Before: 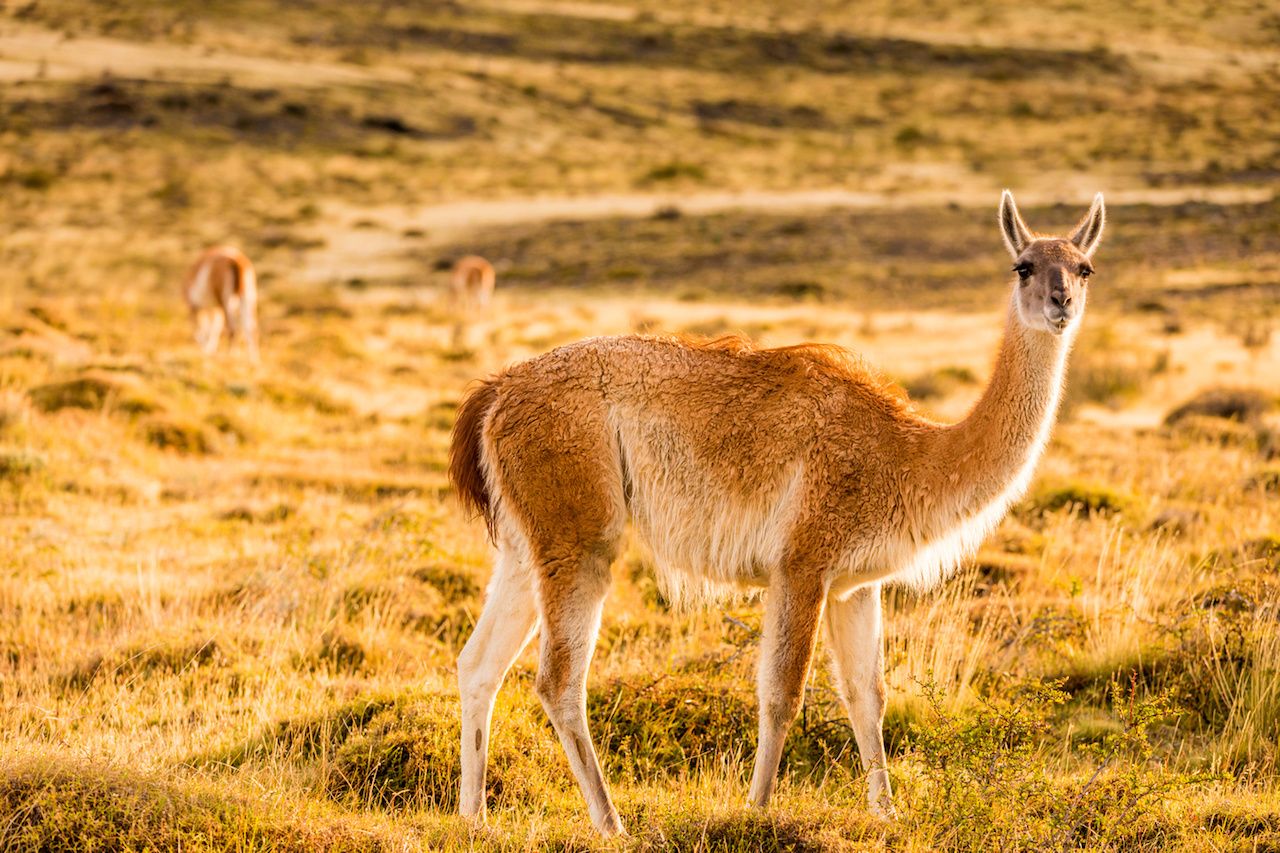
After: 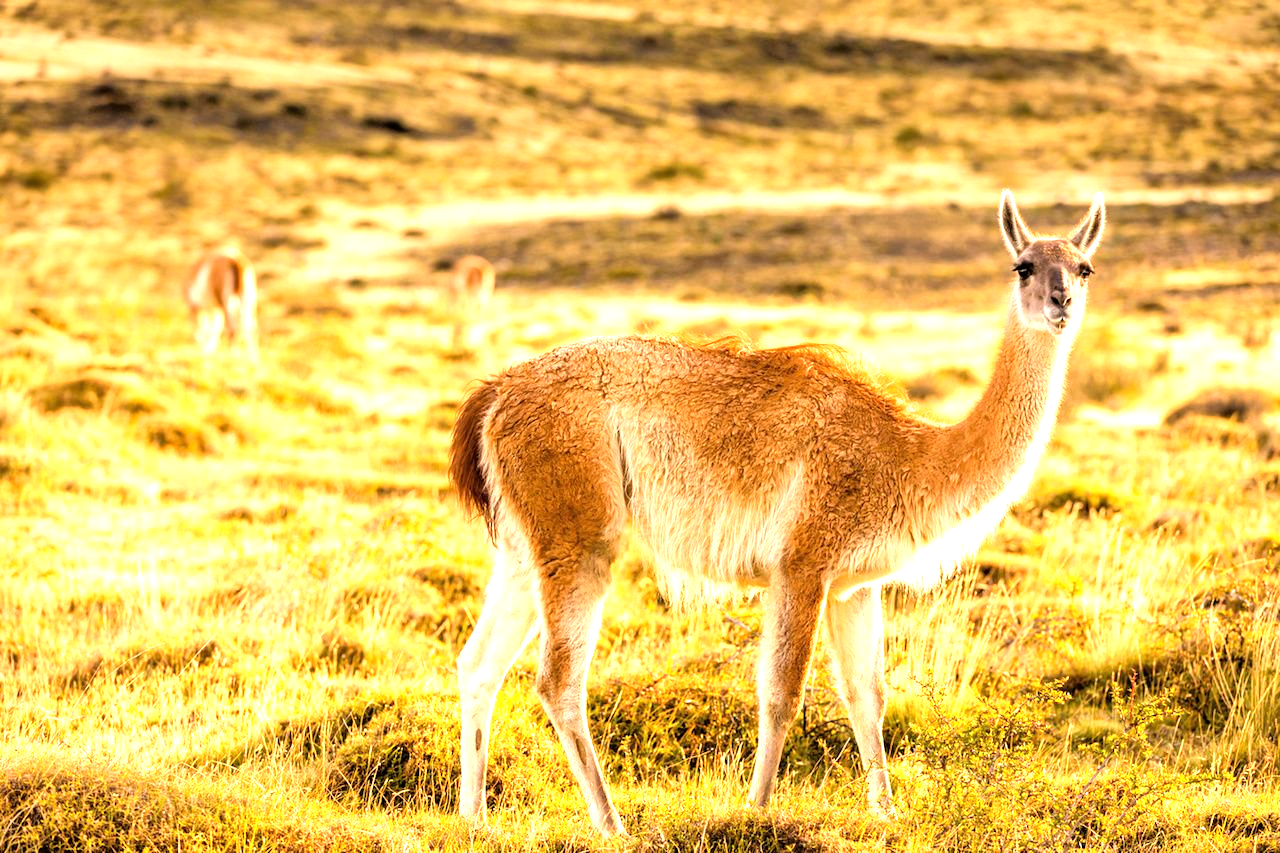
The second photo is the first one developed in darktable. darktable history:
tone equalizer: -8 EV -1.1 EV, -7 EV -1.03 EV, -6 EV -0.894 EV, -5 EV -0.553 EV, -3 EV 0.566 EV, -2 EV 0.89 EV, -1 EV 0.988 EV, +0 EV 1.07 EV
